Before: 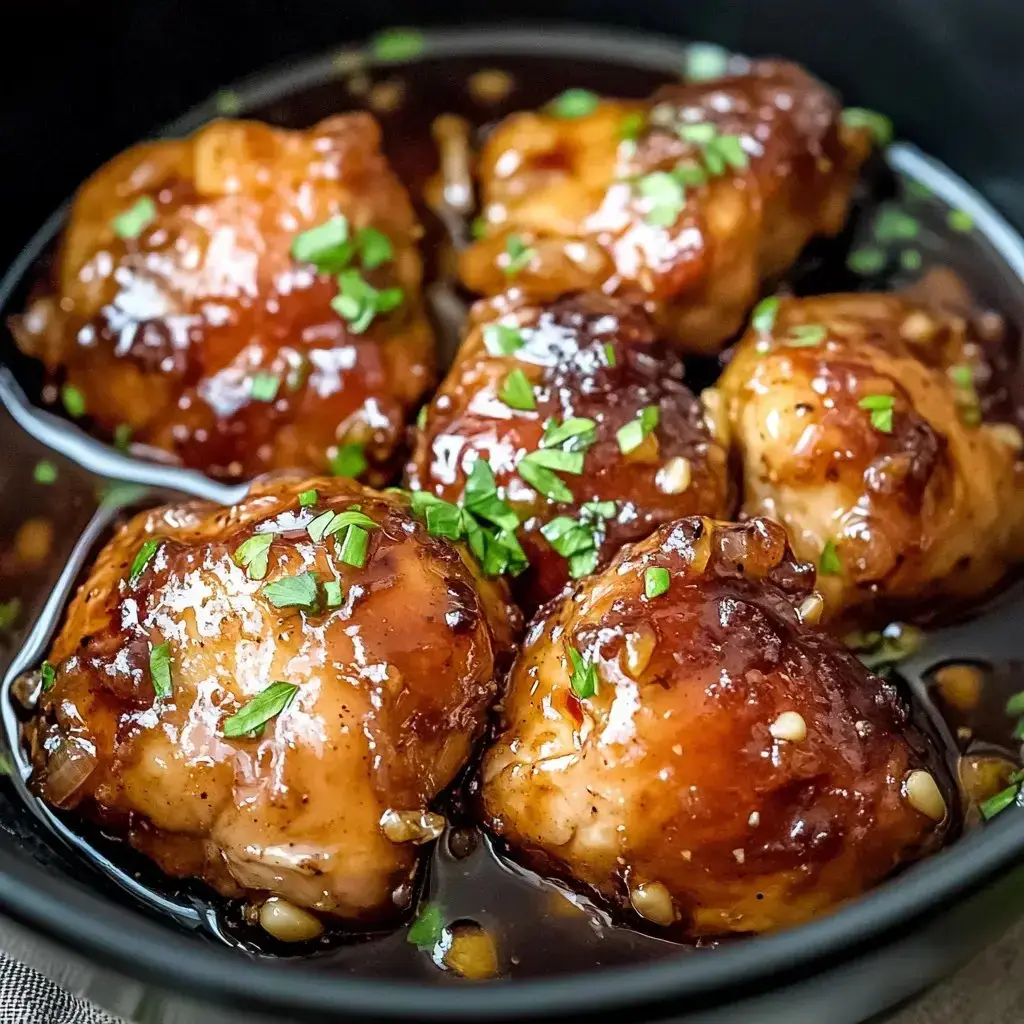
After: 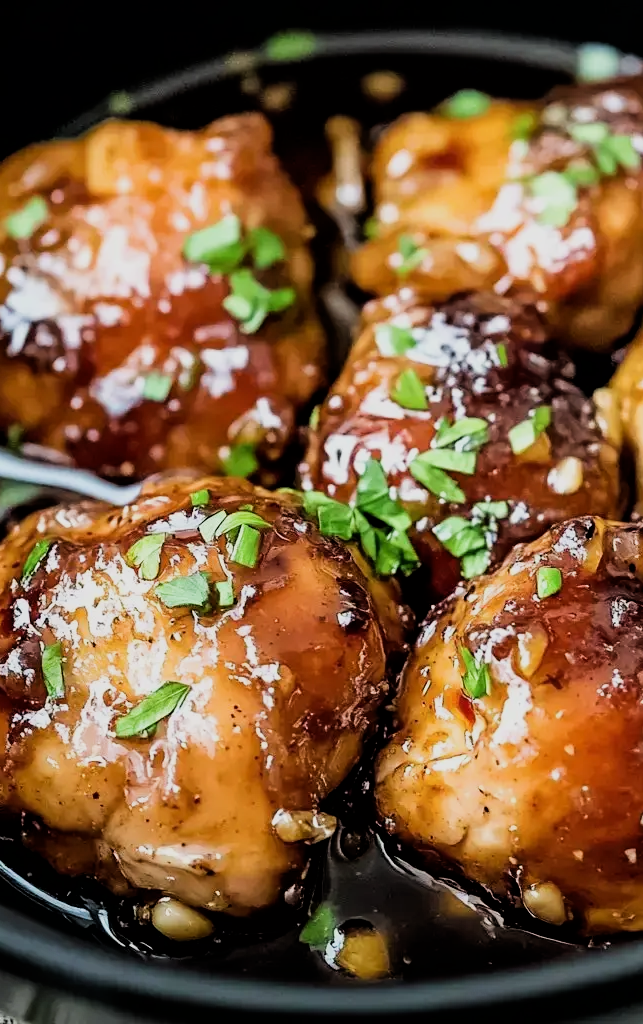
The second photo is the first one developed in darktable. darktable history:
filmic rgb: black relative exposure -5 EV, hardness 2.88, contrast 1.3, highlights saturation mix -30%
crop: left 10.644%, right 26.528%
